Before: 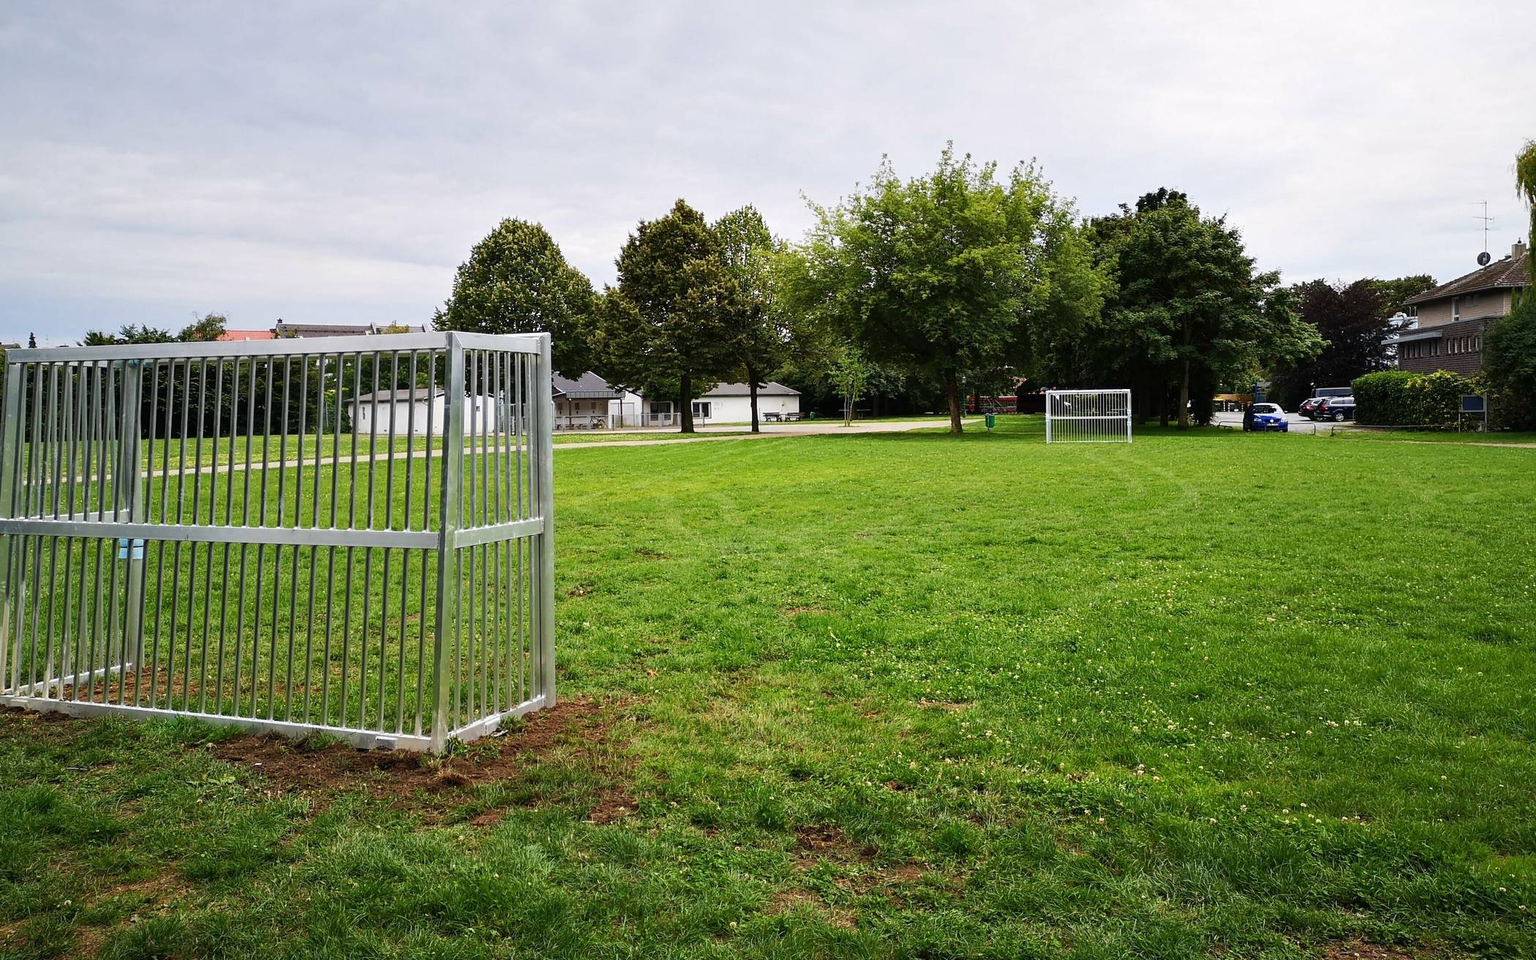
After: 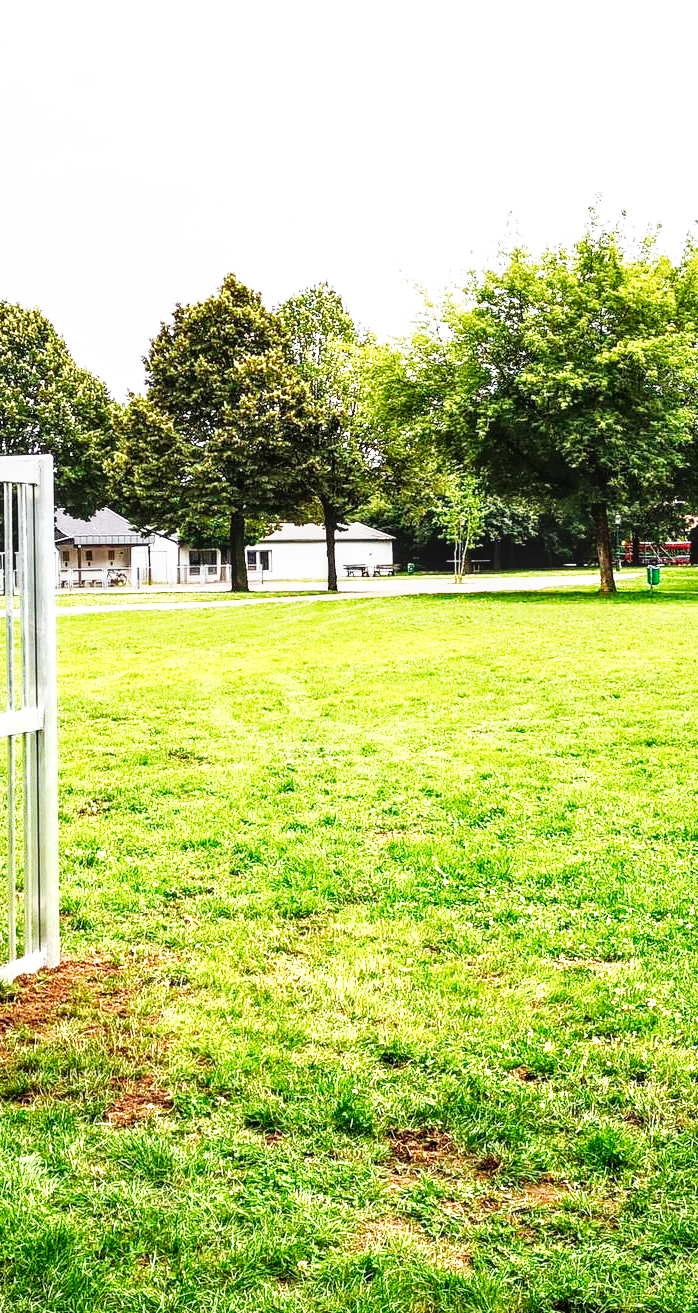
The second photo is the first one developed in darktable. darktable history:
base curve: curves: ch0 [(0, 0) (0.007, 0.004) (0.027, 0.03) (0.046, 0.07) (0.207, 0.54) (0.442, 0.872) (0.673, 0.972) (1, 1)], preserve colors none
local contrast: highlights 61%, detail 143%, midtone range 0.428
crop: left 33.36%, right 33.36%
exposure: black level correction 0, exposure 0.7 EV, compensate exposure bias true, compensate highlight preservation false
